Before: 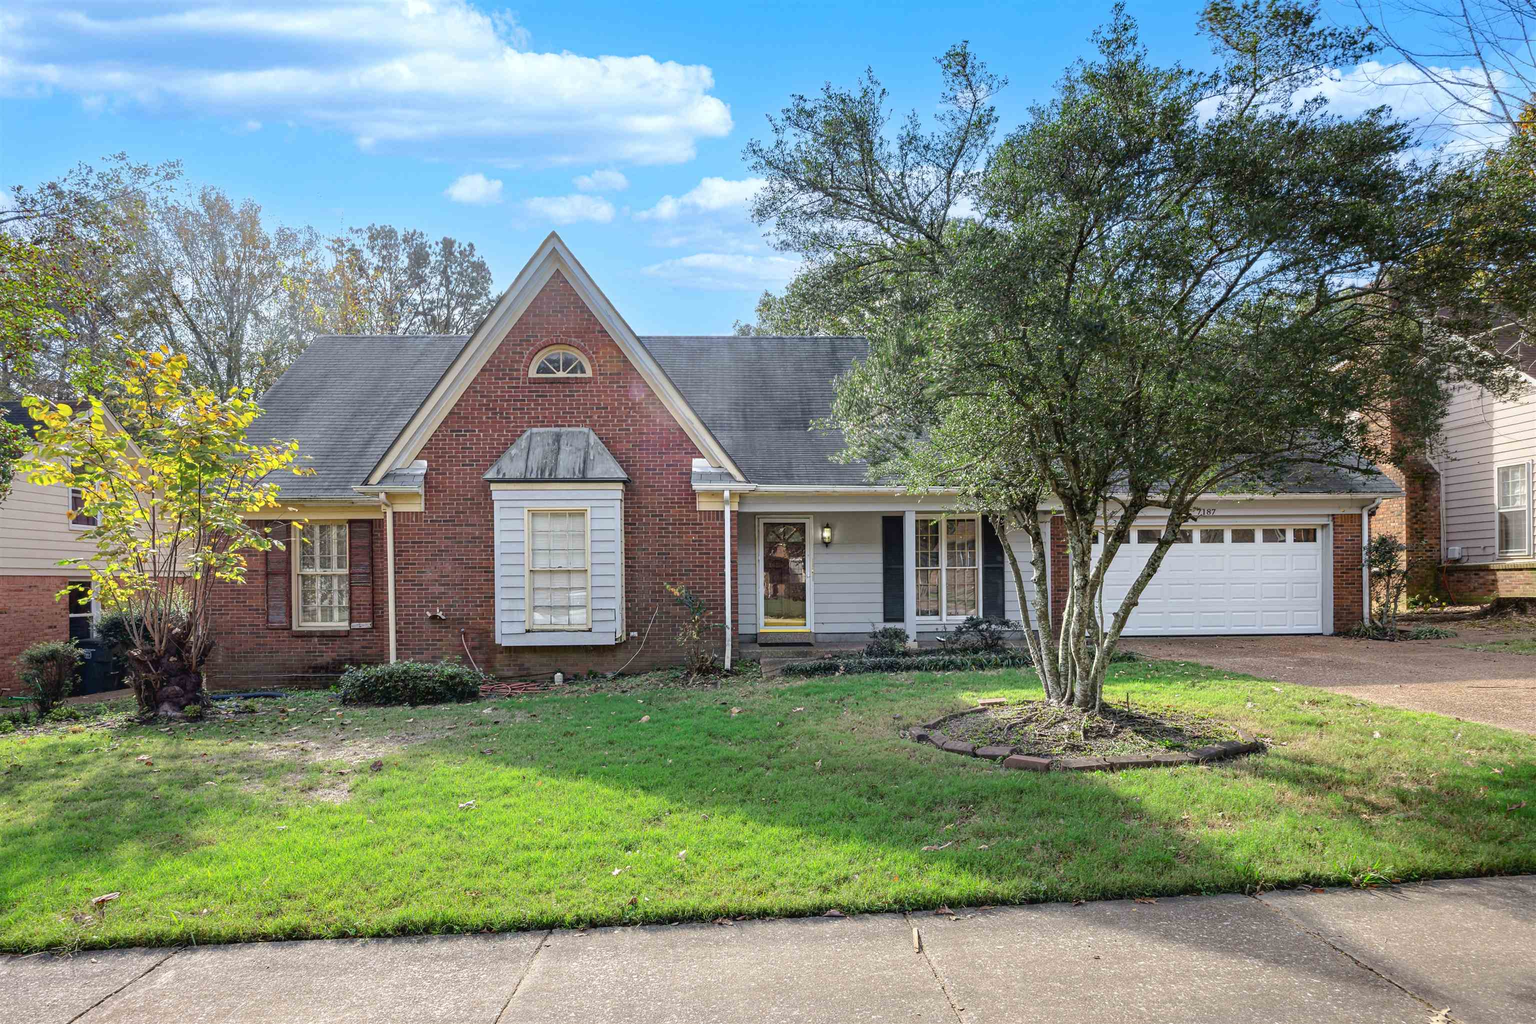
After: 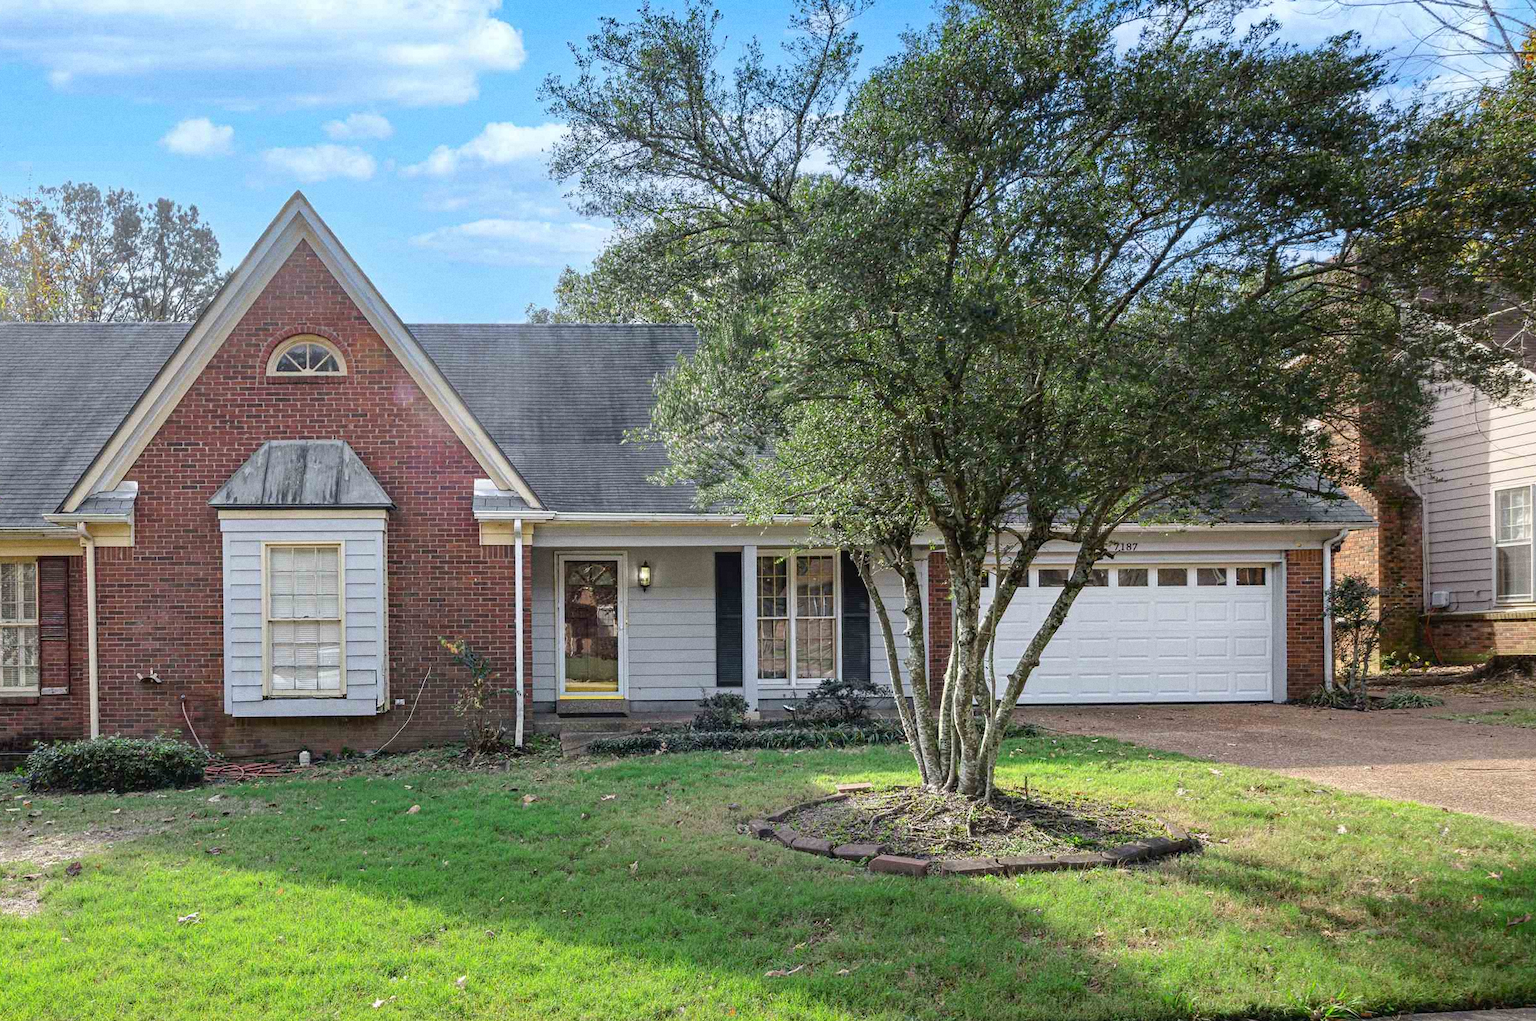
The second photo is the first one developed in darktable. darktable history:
white balance: emerald 1
grain: coarseness 7.08 ISO, strength 21.67%, mid-tones bias 59.58%
crop and rotate: left 20.74%, top 7.912%, right 0.375%, bottom 13.378%
